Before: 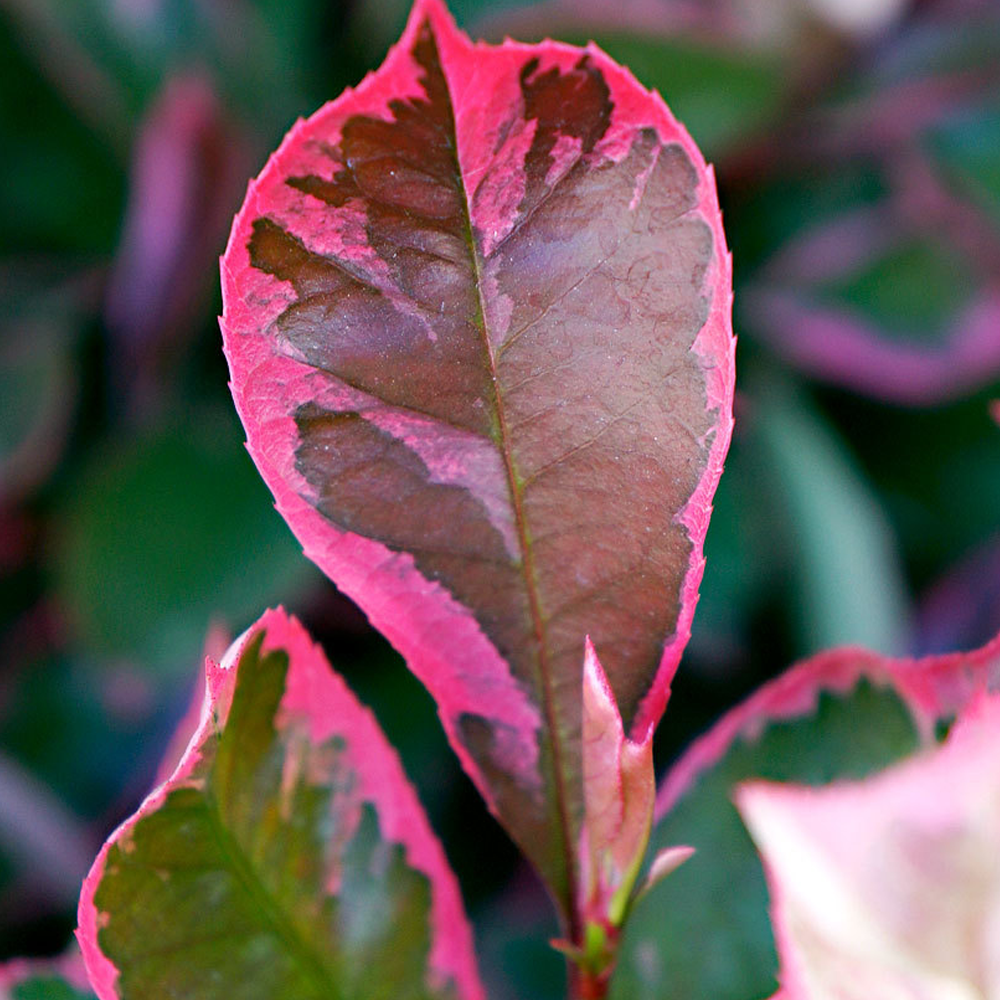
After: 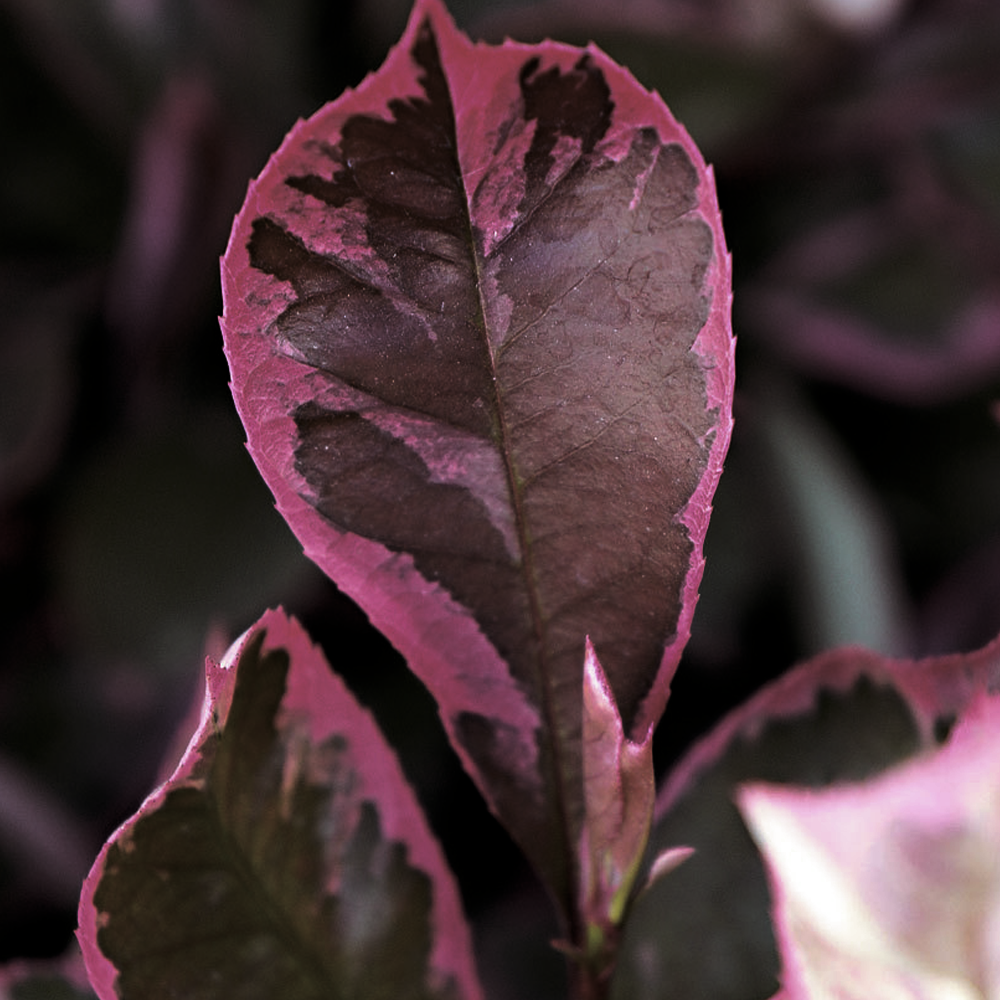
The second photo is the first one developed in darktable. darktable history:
color balance rgb: perceptual saturation grading › global saturation 20%, global vibrance 20%
levels: levels [0, 0.618, 1]
split-toning: shadows › saturation 0.2
